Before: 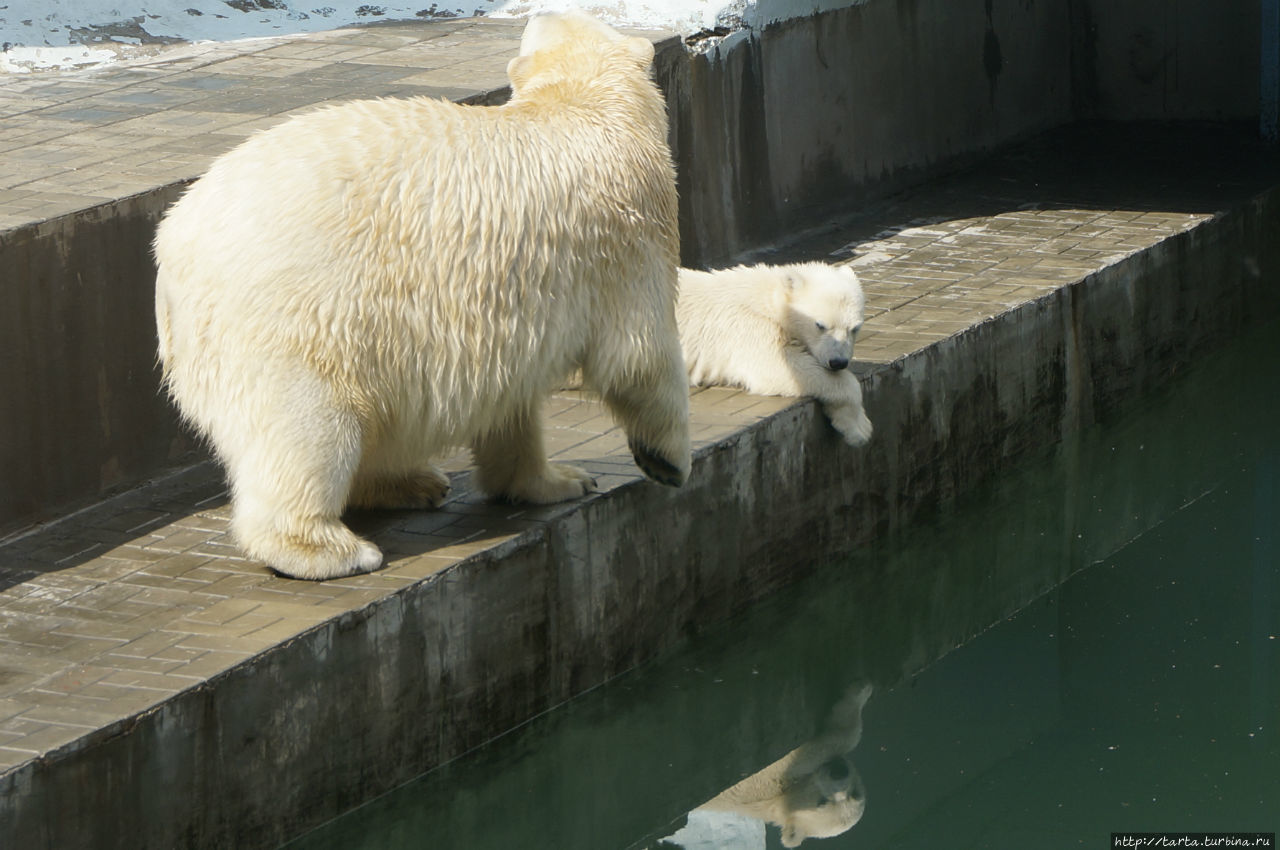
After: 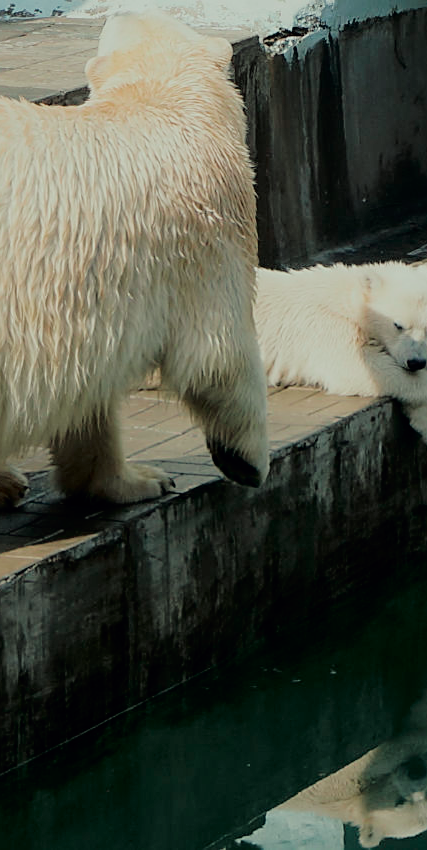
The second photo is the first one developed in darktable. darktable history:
sharpen: on, module defaults
filmic rgb: black relative exposure -7.4 EV, white relative exposure 5.07 EV, hardness 3.2, add noise in highlights 0.098, color science v4 (2020), iterations of high-quality reconstruction 0, type of noise poissonian
tone curve: curves: ch0 [(0, 0) (0.106, 0.041) (0.256, 0.197) (0.37, 0.336) (0.513, 0.481) (0.667, 0.629) (1, 1)]; ch1 [(0, 0) (0.502, 0.505) (0.553, 0.577) (1, 1)]; ch2 [(0, 0) (0.5, 0.495) (0.56, 0.544) (1, 1)], color space Lab, independent channels, preserve colors none
crop: left 32.986%, right 33.648%
color correction: highlights a* -8.59, highlights b* 3.68
color balance rgb: highlights gain › chroma 1.613%, highlights gain › hue 57.43°, perceptual saturation grading › global saturation -0.028%
